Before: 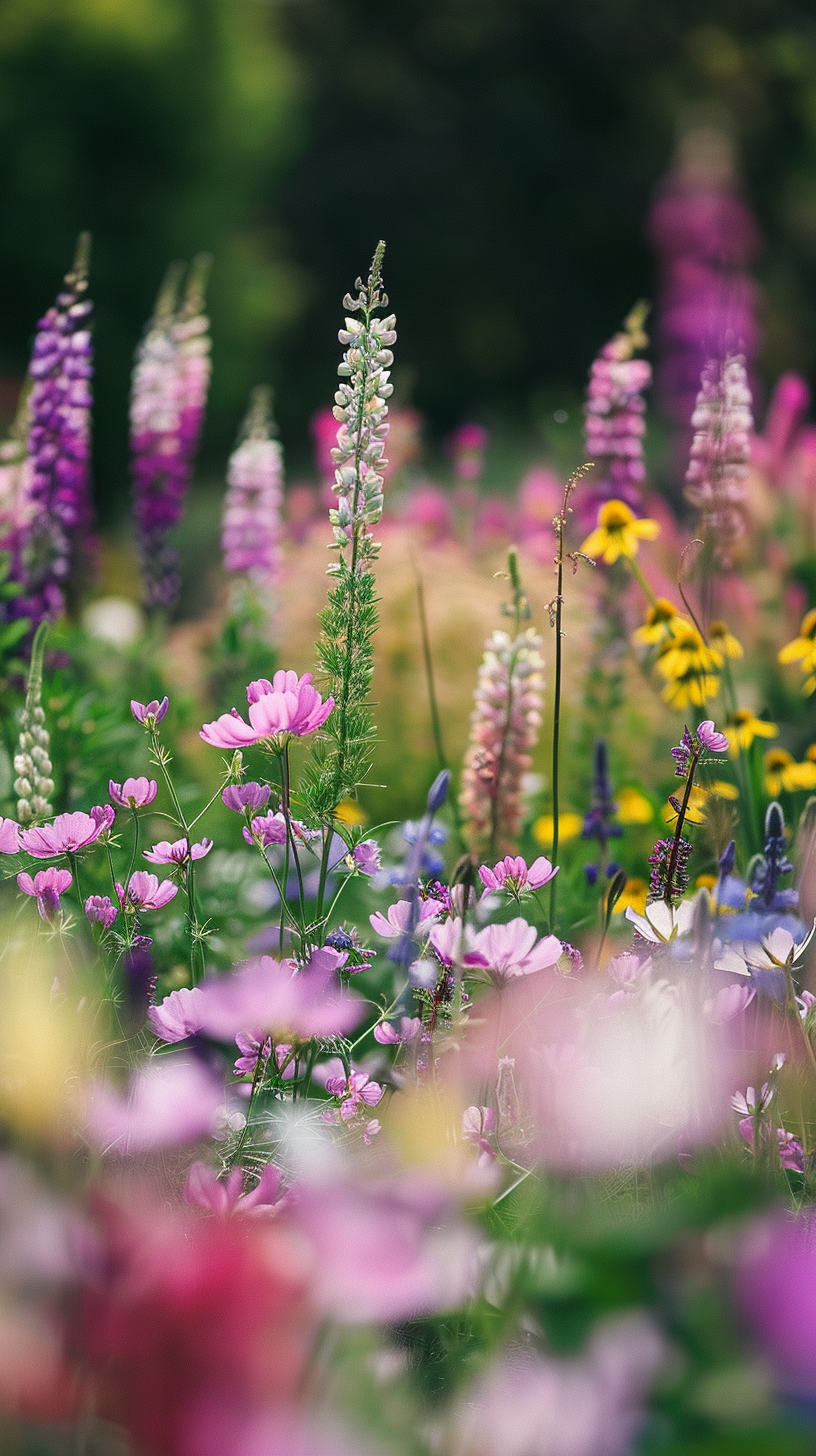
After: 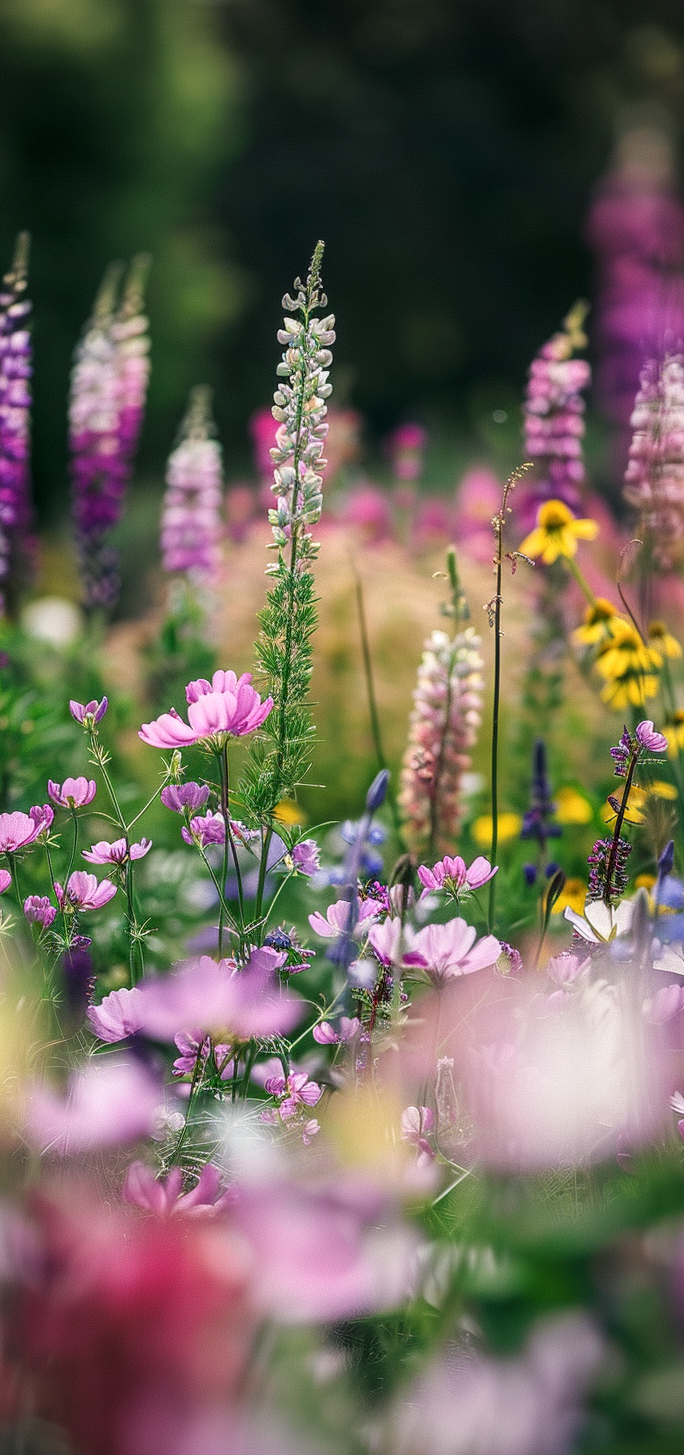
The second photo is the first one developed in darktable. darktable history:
crop: left 7.561%, right 7.835%
vignetting: on, module defaults
local contrast: on, module defaults
